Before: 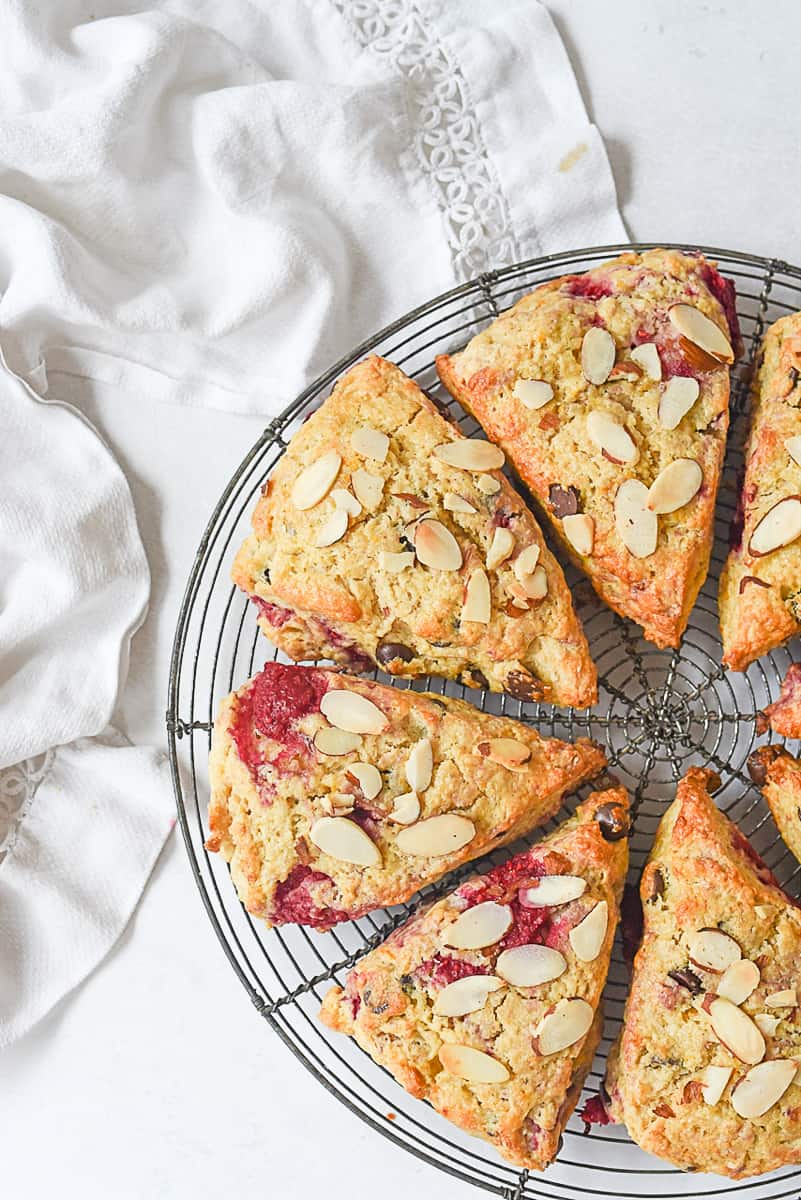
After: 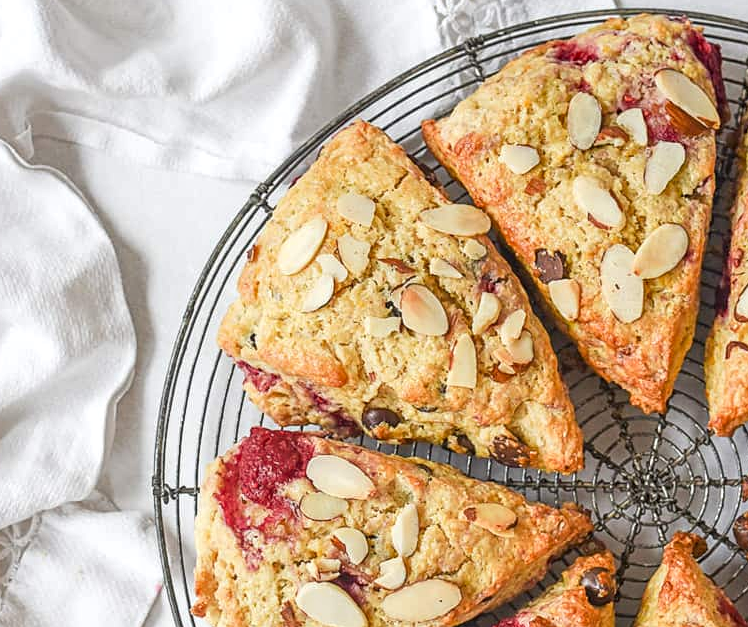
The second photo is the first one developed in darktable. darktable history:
local contrast: on, module defaults
crop: left 1.824%, top 19.603%, right 4.696%, bottom 28.075%
tone equalizer: edges refinement/feathering 500, mask exposure compensation -1.57 EV, preserve details no
